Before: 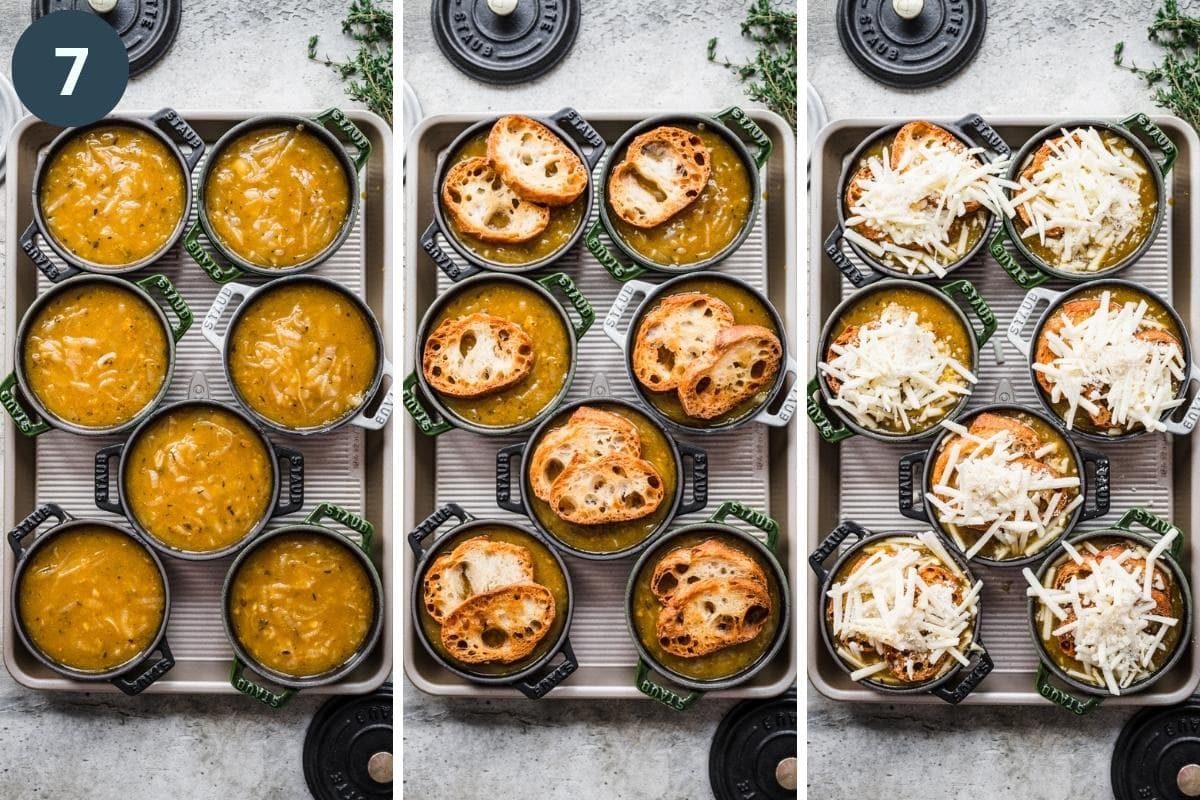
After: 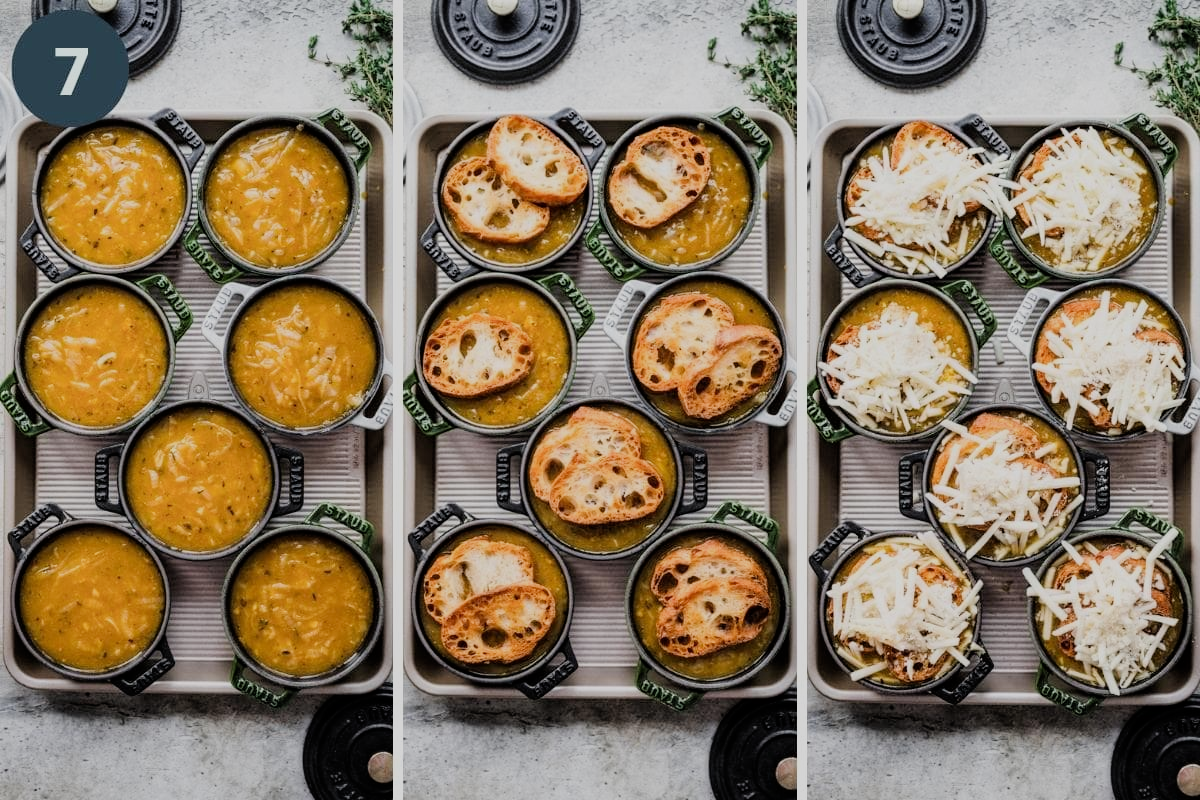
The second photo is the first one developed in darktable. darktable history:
filmic rgb: black relative exposure -7.65 EV, white relative exposure 4.56 EV, threshold 3.04 EV, hardness 3.61, enable highlight reconstruction true
